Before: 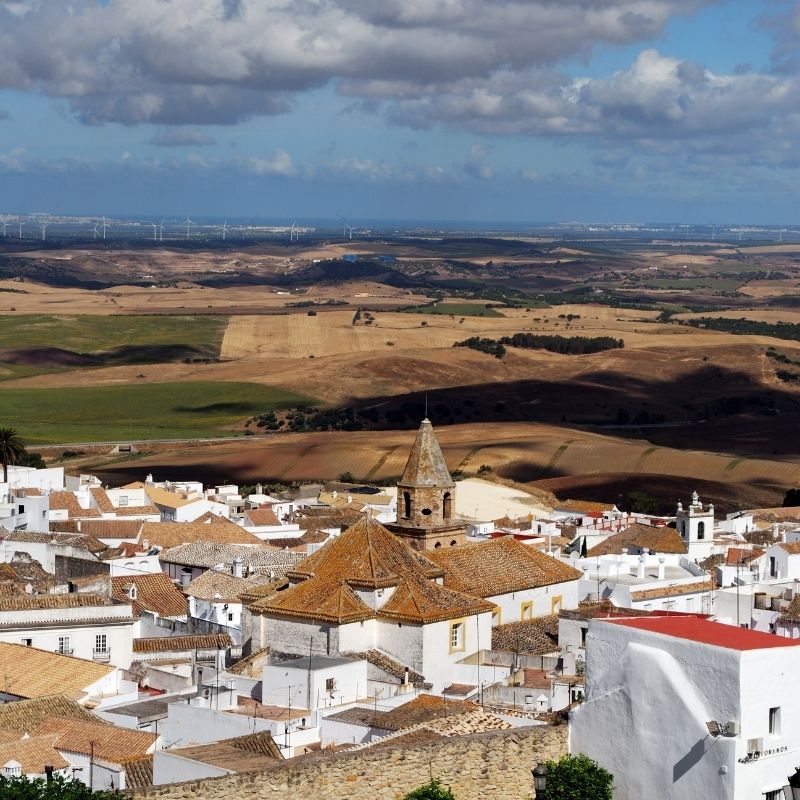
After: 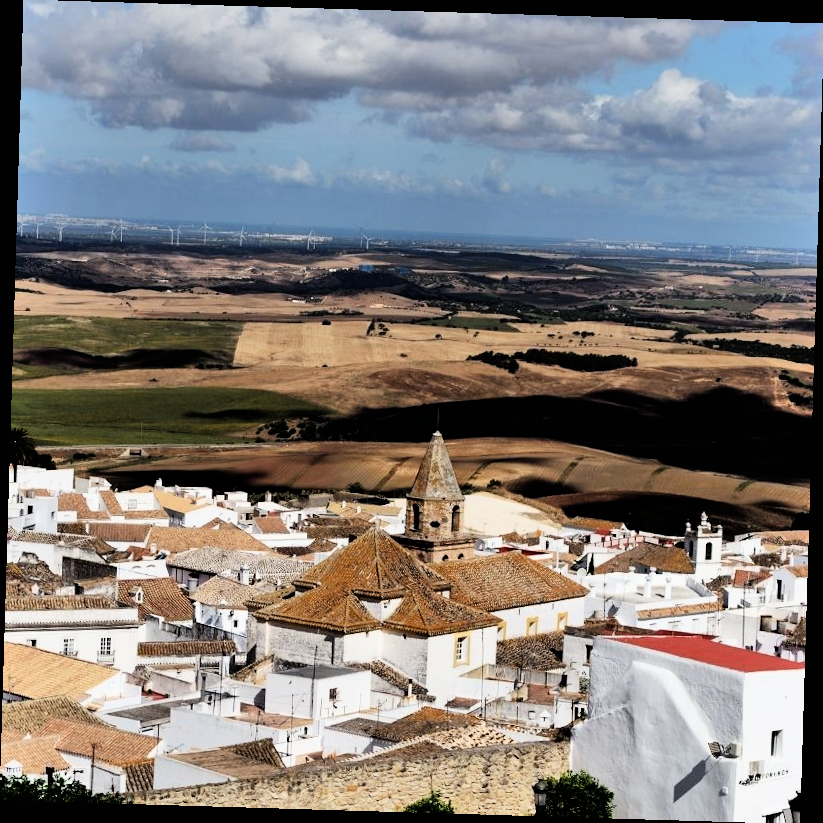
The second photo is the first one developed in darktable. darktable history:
shadows and highlights: white point adjustment 0.1, highlights -70, soften with gaussian
filmic rgb: black relative exposure -5.42 EV, white relative exposure 2.85 EV, dynamic range scaling -37.73%, hardness 4, contrast 1.605, highlights saturation mix -0.93%
rotate and perspective: rotation 1.72°, automatic cropping off
